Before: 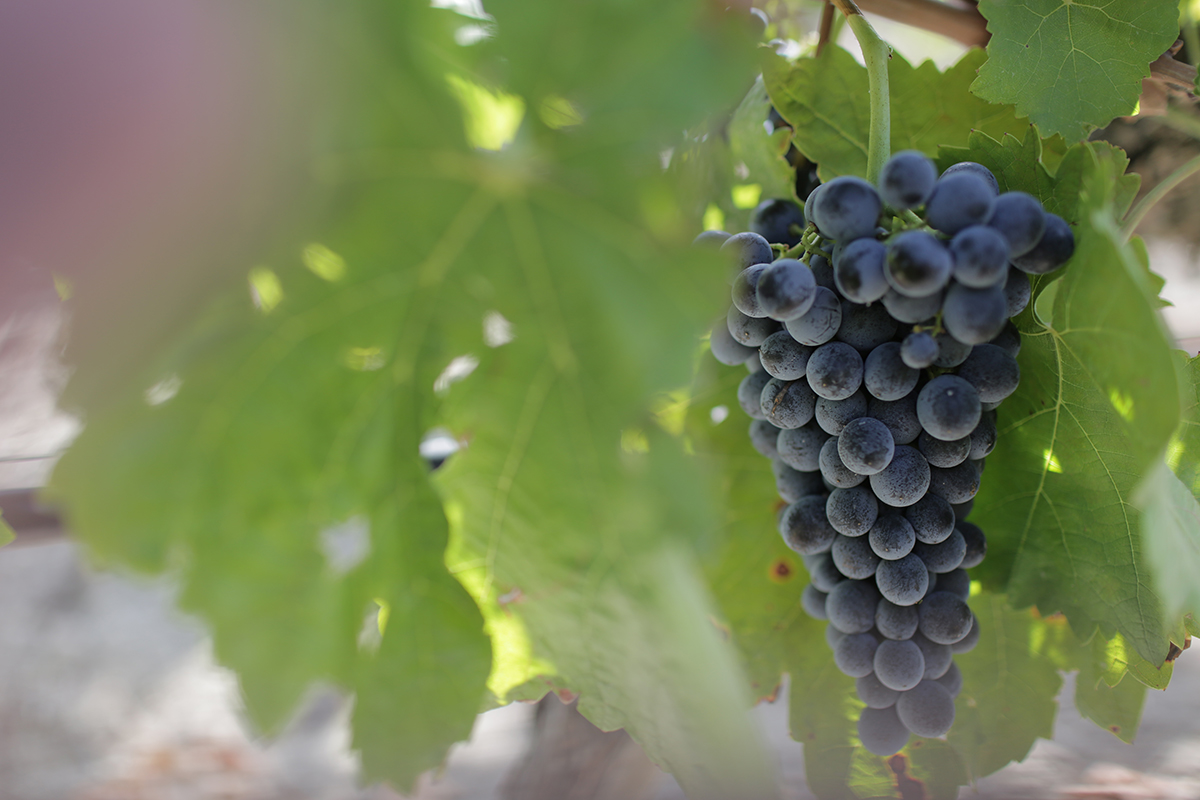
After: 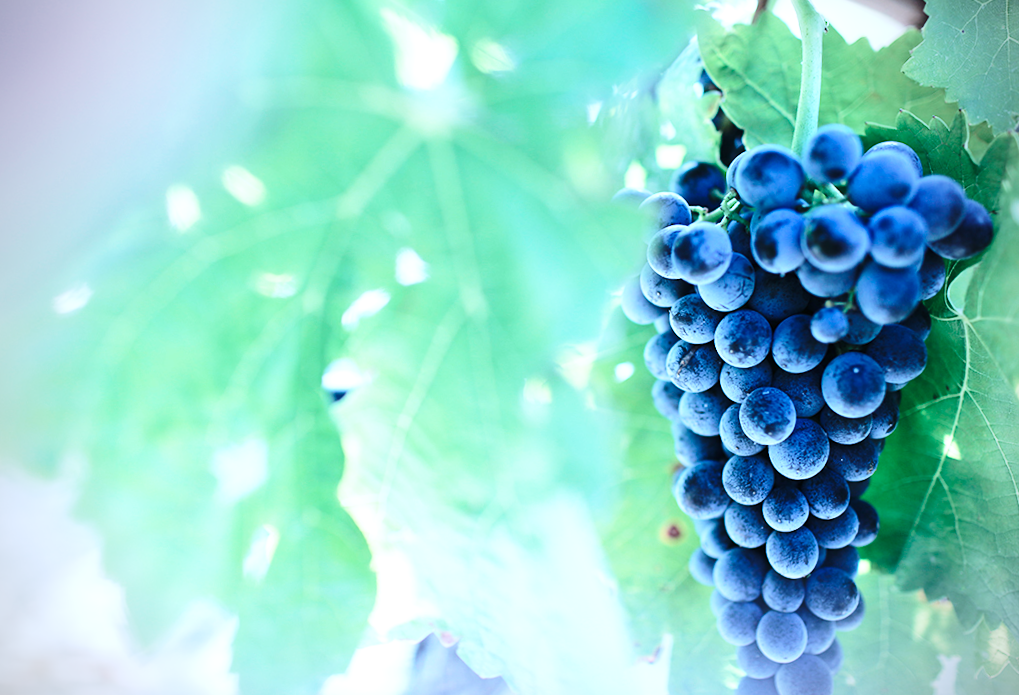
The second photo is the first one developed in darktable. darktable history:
crop and rotate: angle -3.27°, left 5.211%, top 5.211%, right 4.607%, bottom 4.607%
levels: levels [0, 0.492, 0.984]
vignetting: fall-off start 79.88%
rotate and perspective: rotation 1.72°, automatic cropping off
base curve: curves: ch0 [(0, 0) (0.028, 0.03) (0.121, 0.232) (0.46, 0.748) (0.859, 0.968) (1, 1)], preserve colors none
exposure: exposure 0.6 EV, compensate highlight preservation false
color calibration: illuminant as shot in camera, x 0.442, y 0.413, temperature 2903.13 K
tone equalizer: -8 EV -0.75 EV, -7 EV -0.7 EV, -6 EV -0.6 EV, -5 EV -0.4 EV, -3 EV 0.4 EV, -2 EV 0.6 EV, -1 EV 0.7 EV, +0 EV 0.75 EV, edges refinement/feathering 500, mask exposure compensation -1.57 EV, preserve details no
